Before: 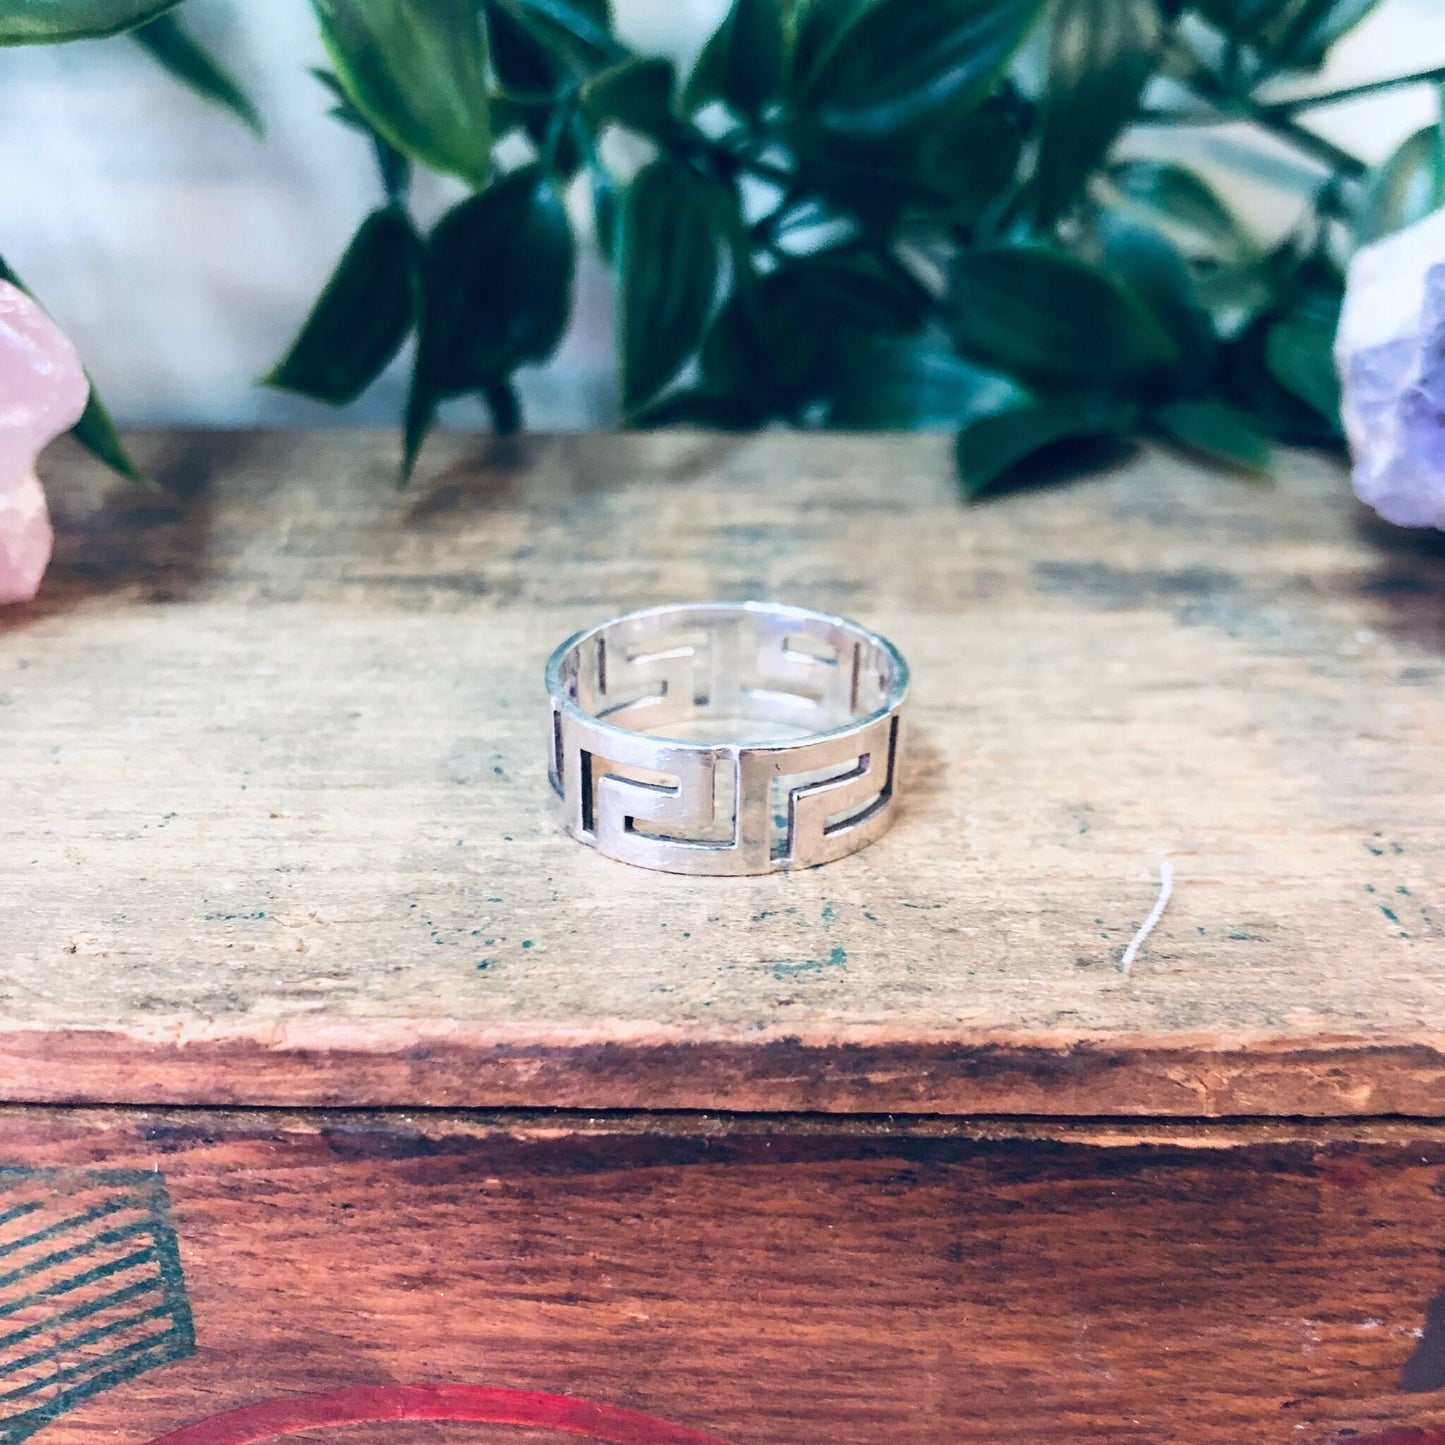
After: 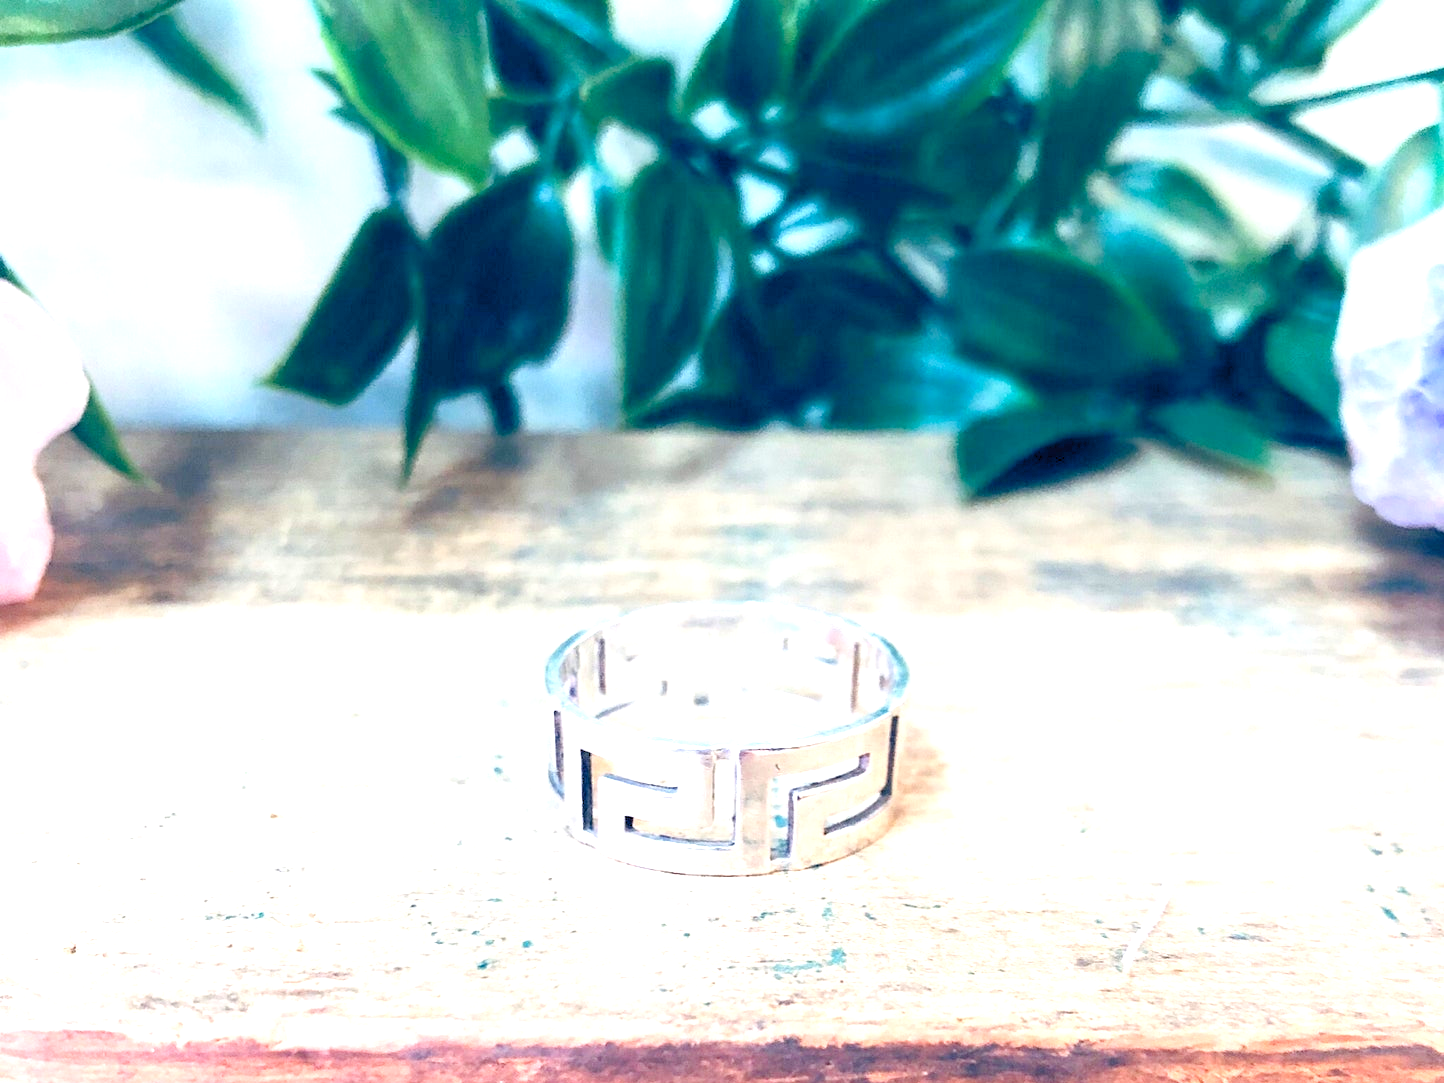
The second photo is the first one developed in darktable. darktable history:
exposure: exposure 0.258 EV, compensate highlight preservation false
crop: bottom 24.967%
levels: levels [0.036, 0.364, 0.827]
